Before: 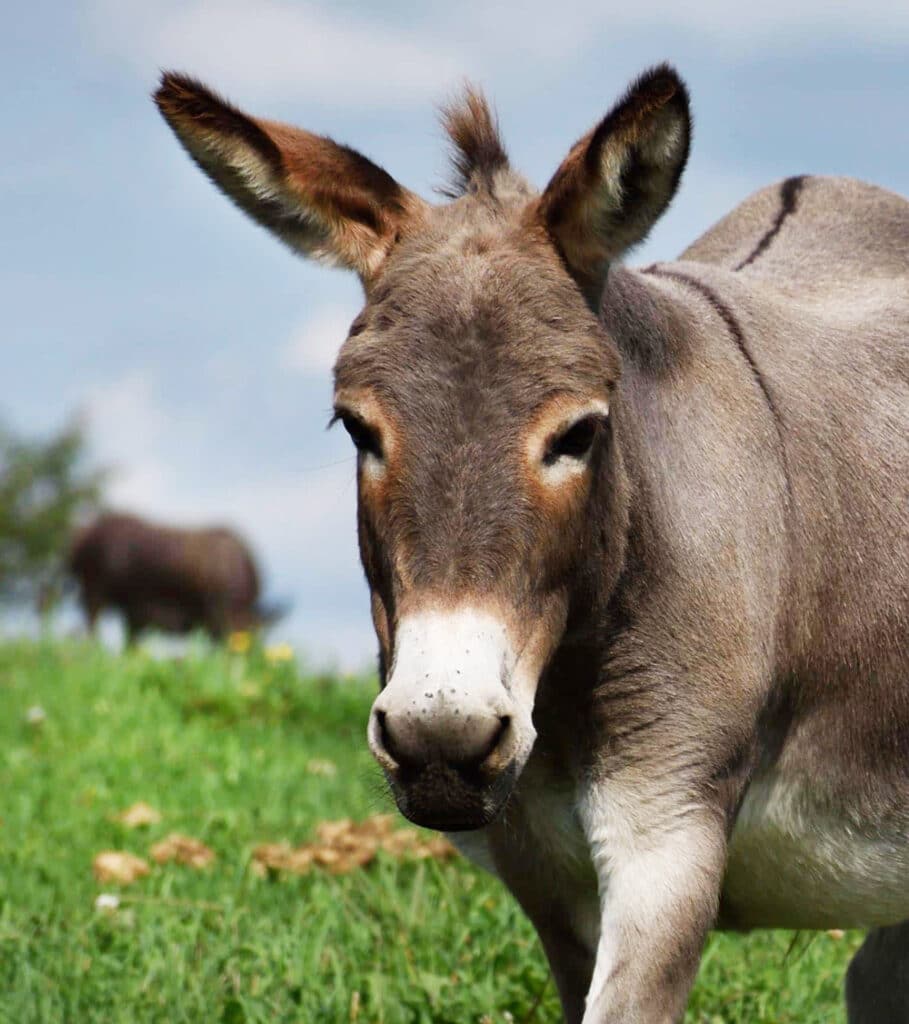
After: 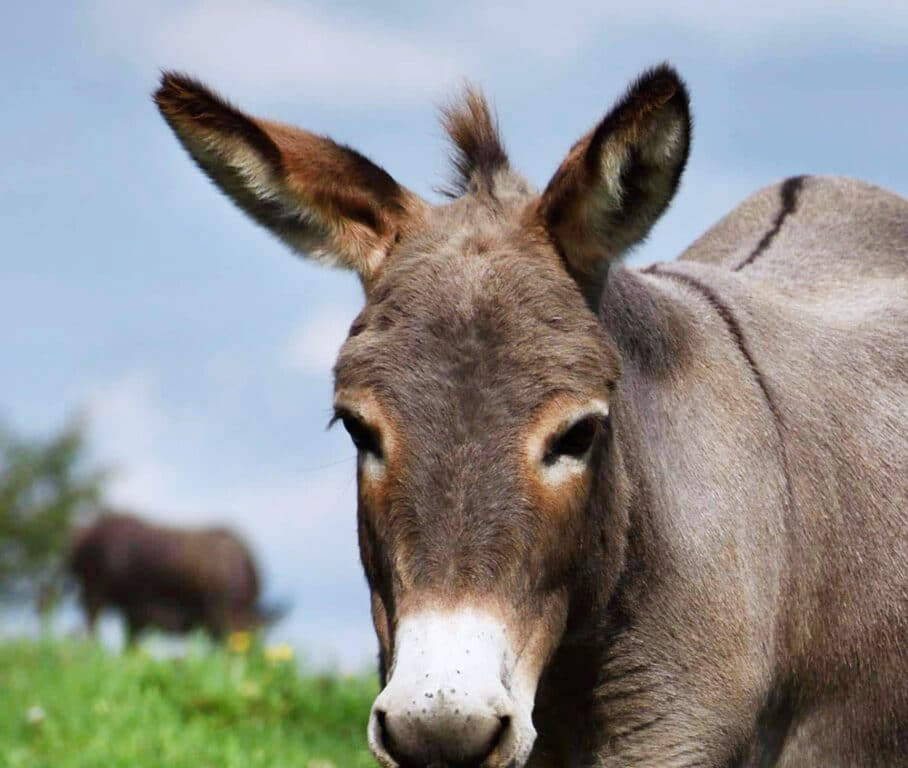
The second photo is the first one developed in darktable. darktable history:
white balance: red 0.98, blue 1.034
crop: bottom 24.967%
